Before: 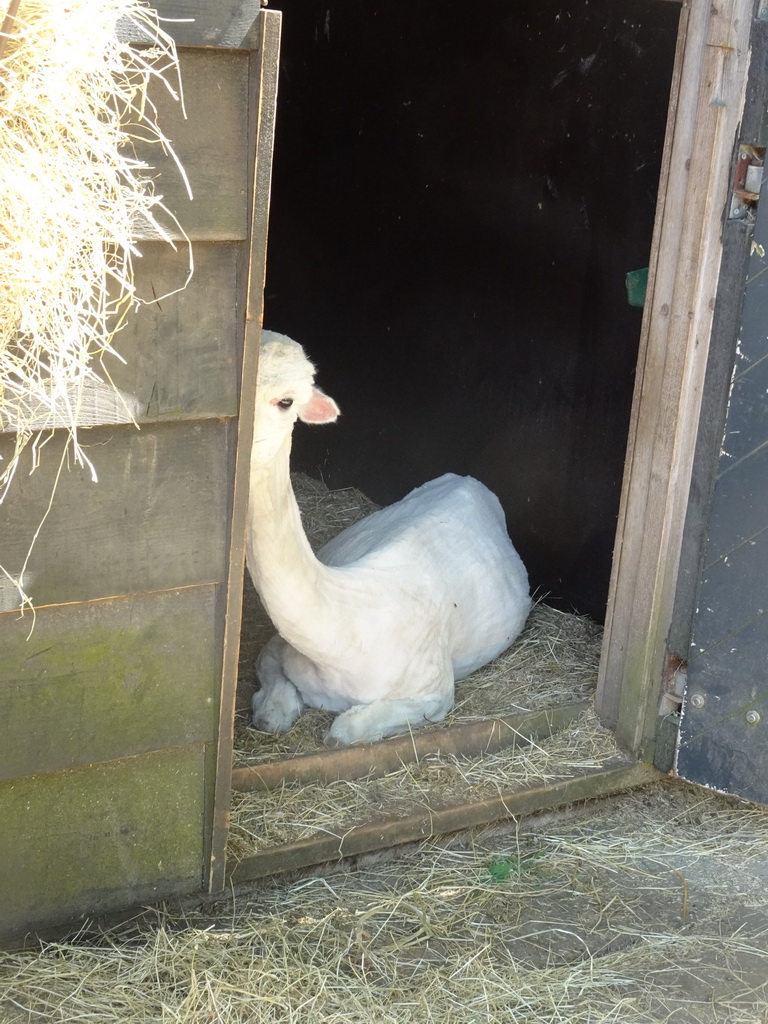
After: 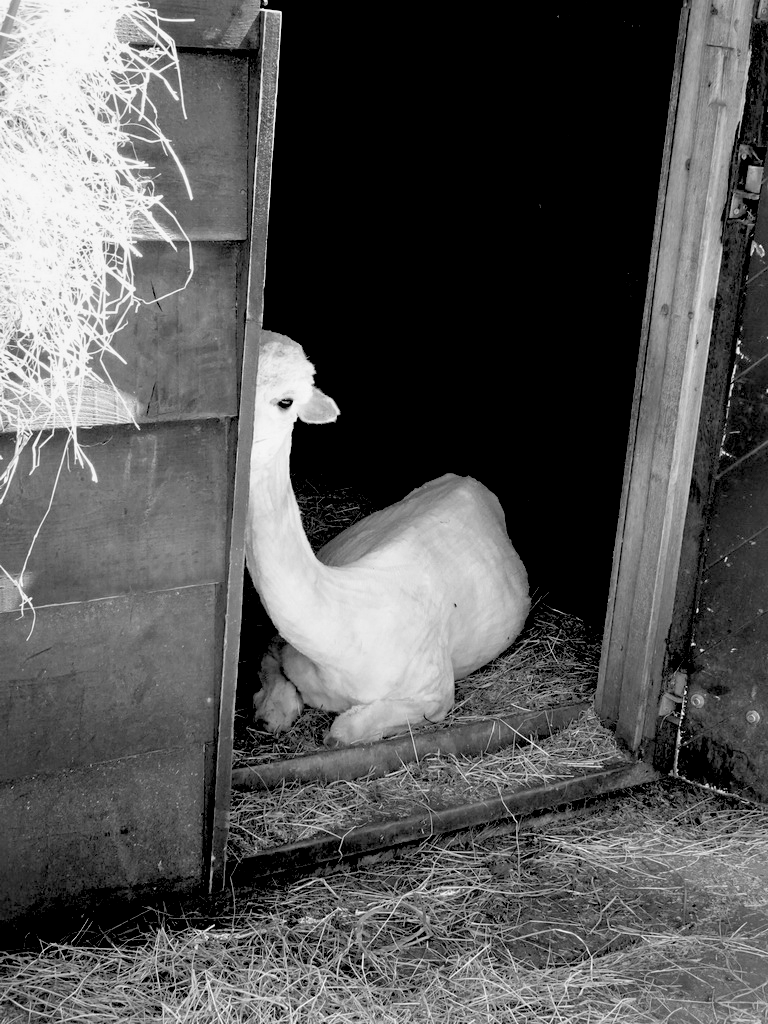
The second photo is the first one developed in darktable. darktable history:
exposure: black level correction 0.1, exposure -0.092 EV, compensate highlight preservation false
monochrome: a 2.21, b -1.33, size 2.2
tone equalizer: on, module defaults
